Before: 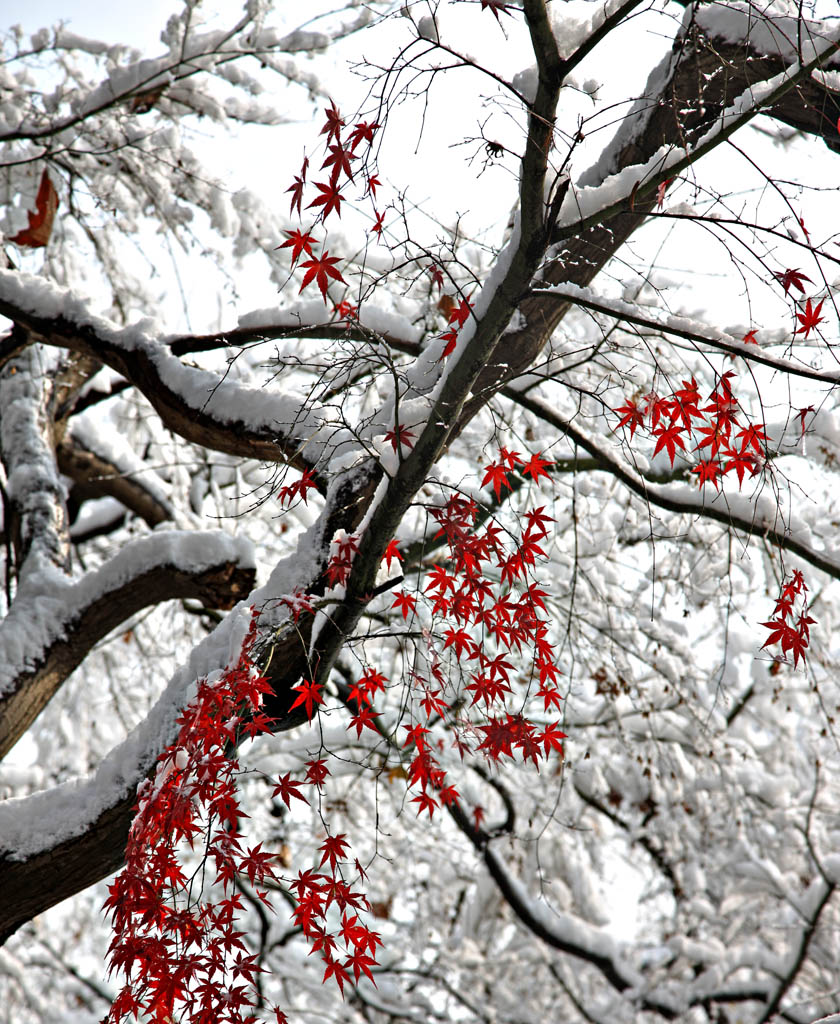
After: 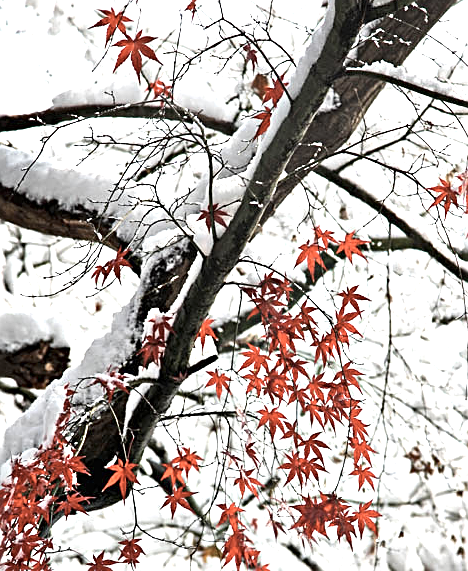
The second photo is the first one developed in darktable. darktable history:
crop and rotate: left 22.226%, top 21.636%, right 22.041%, bottom 22.512%
exposure: black level correction 0, exposure 1.2 EV, compensate highlight preservation false
sharpen: on, module defaults
contrast brightness saturation: contrast 0.098, saturation -0.353
